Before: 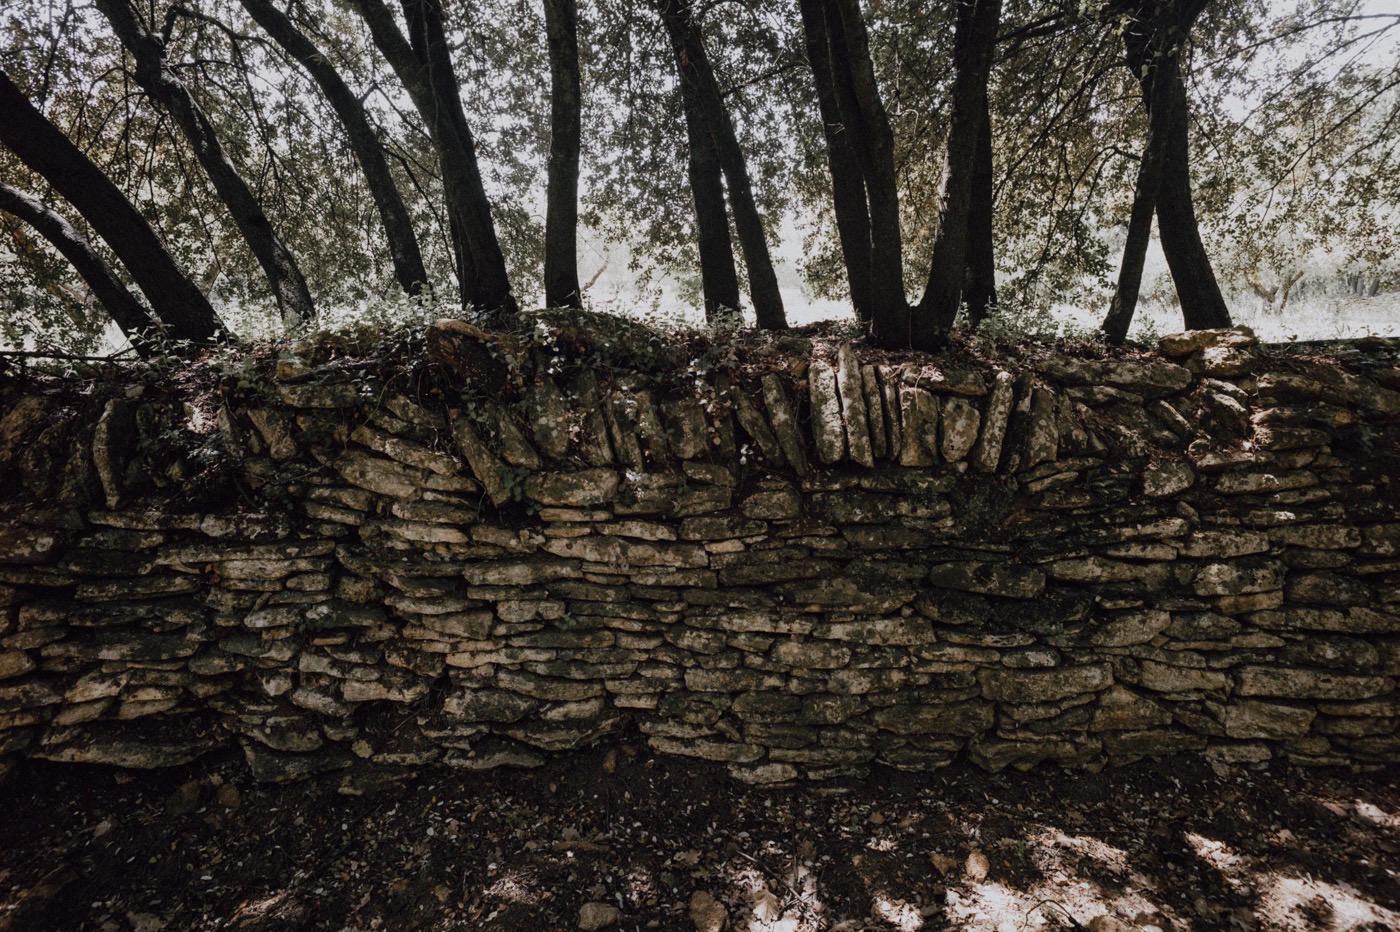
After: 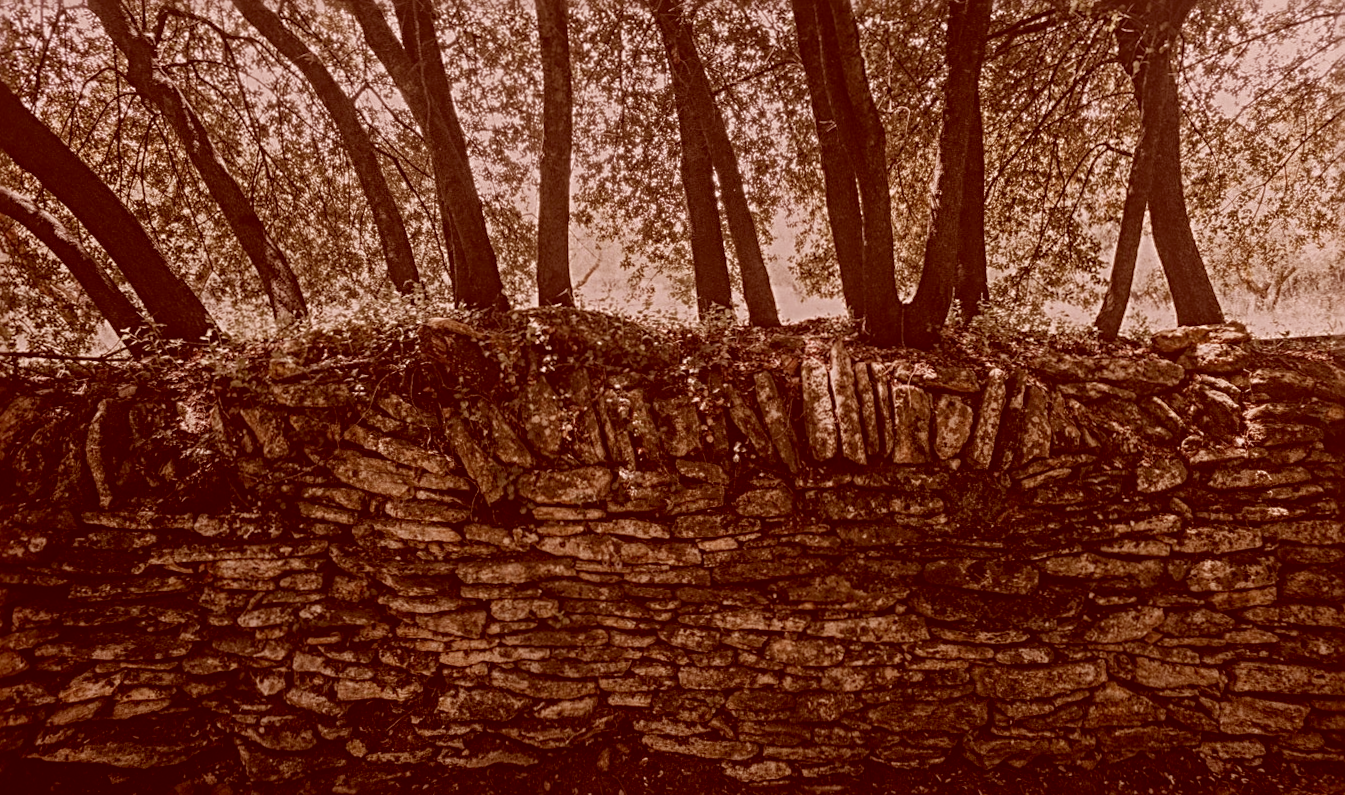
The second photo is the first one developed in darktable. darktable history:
local contrast: highlights 73%, shadows 15%, midtone range 0.197
sharpen: radius 4
crop and rotate: angle 0.2°, left 0.275%, right 3.127%, bottom 14.18%
color correction: highlights a* 9.03, highlights b* 8.71, shadows a* 40, shadows b* 40, saturation 0.8
